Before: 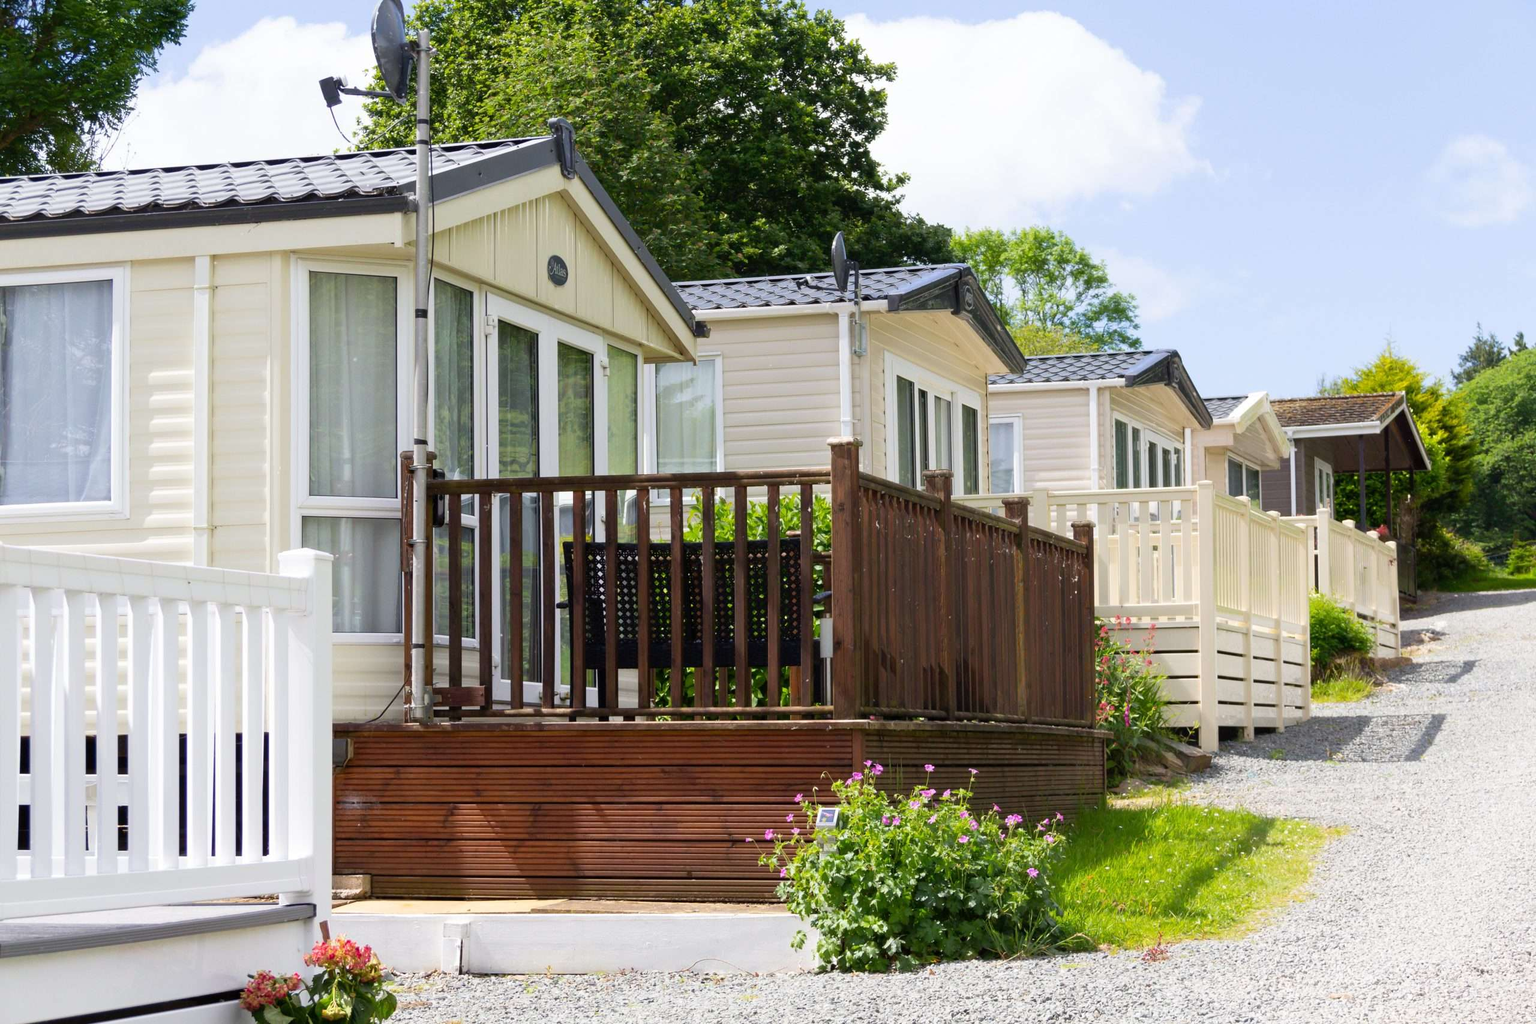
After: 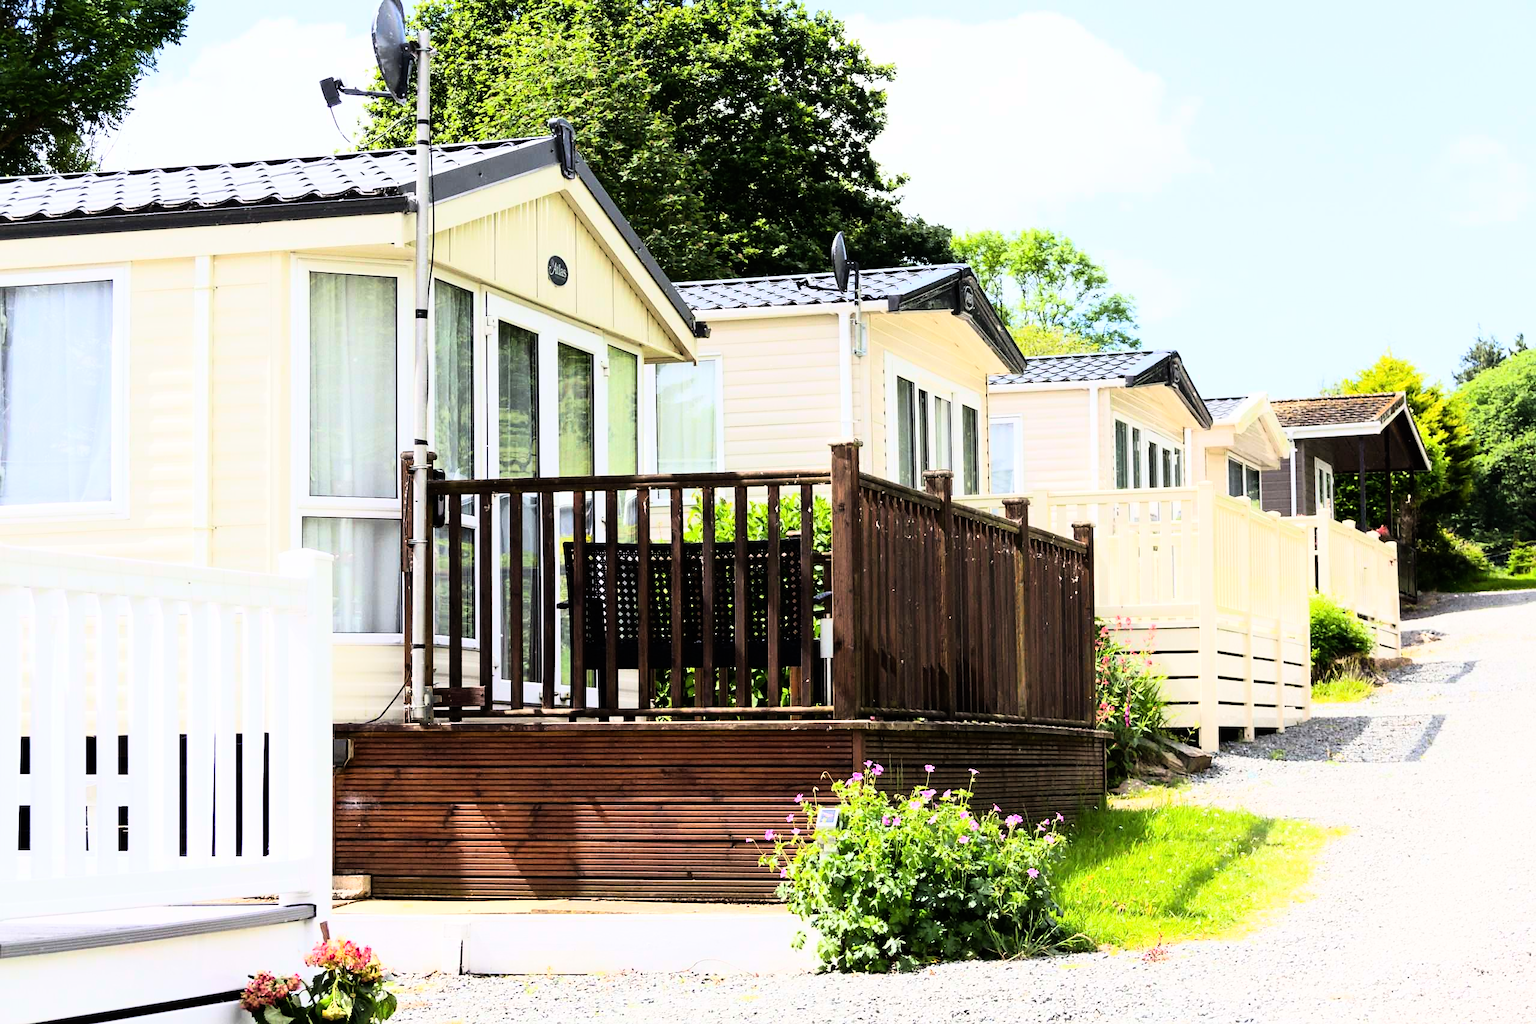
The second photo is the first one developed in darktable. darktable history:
tone equalizer: on, module defaults
exposure: exposure -0.116 EV, compensate exposure bias true, compensate highlight preservation false
sharpen: radius 1.559, amount 0.373, threshold 1.271
rgb curve: curves: ch0 [(0, 0) (0.21, 0.15) (0.24, 0.21) (0.5, 0.75) (0.75, 0.96) (0.89, 0.99) (1, 1)]; ch1 [(0, 0.02) (0.21, 0.13) (0.25, 0.2) (0.5, 0.67) (0.75, 0.9) (0.89, 0.97) (1, 1)]; ch2 [(0, 0.02) (0.21, 0.13) (0.25, 0.2) (0.5, 0.67) (0.75, 0.9) (0.89, 0.97) (1, 1)], compensate middle gray true
